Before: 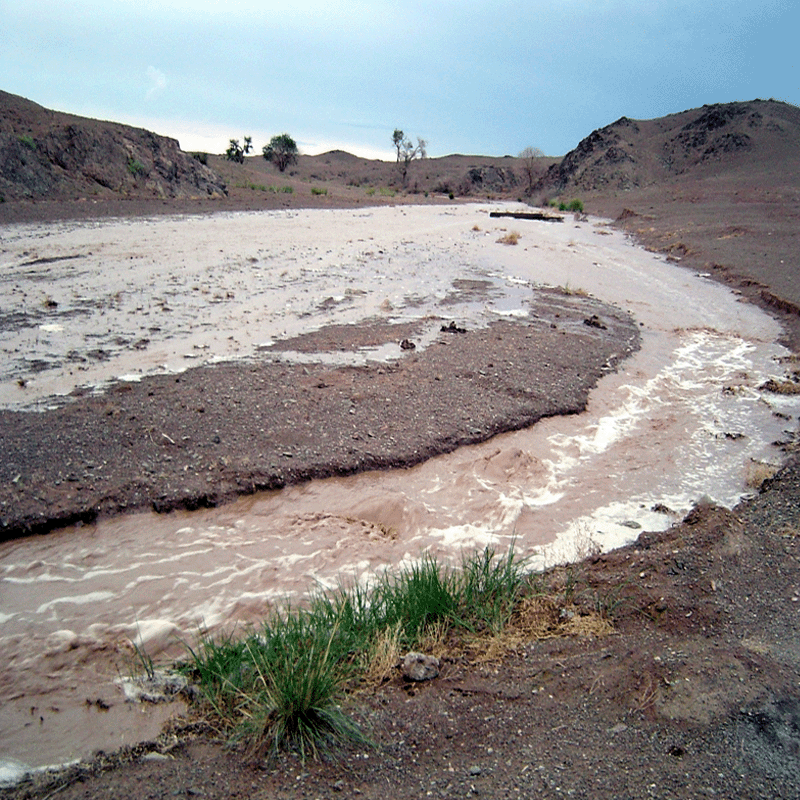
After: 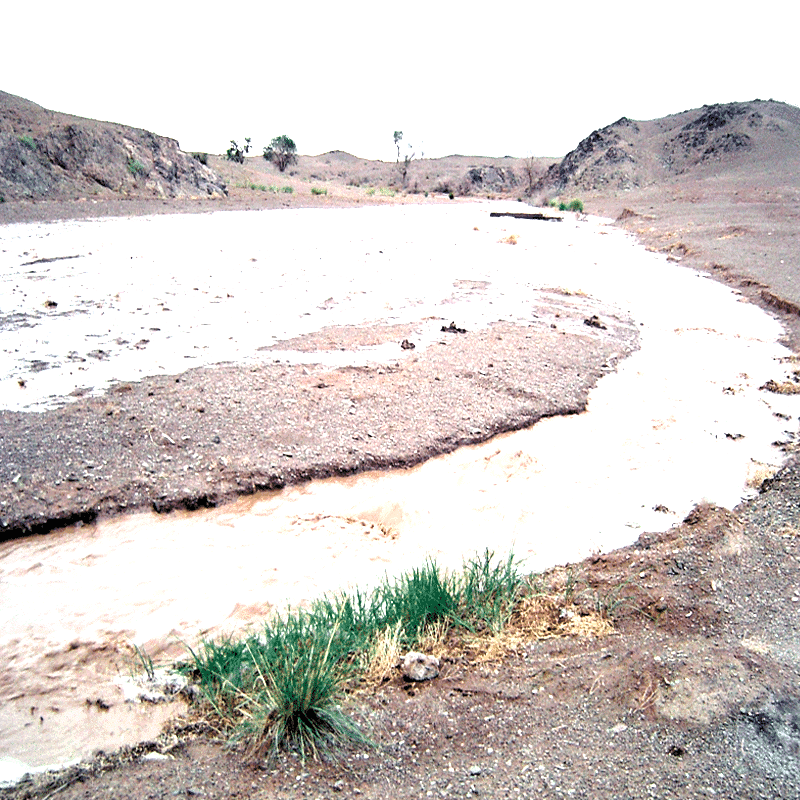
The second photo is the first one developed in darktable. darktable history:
exposure: black level correction 0, exposure 2 EV, compensate highlight preservation false
color balance rgb: global vibrance 6.81%, saturation formula JzAzBz (2021)
color zones: curves: ch0 [(0, 0.5) (0.125, 0.4) (0.25, 0.5) (0.375, 0.4) (0.5, 0.4) (0.625, 0.6) (0.75, 0.6) (0.875, 0.5)]; ch1 [(0, 0.35) (0.125, 0.45) (0.25, 0.35) (0.375, 0.35) (0.5, 0.35) (0.625, 0.35) (0.75, 0.45) (0.875, 0.35)]; ch2 [(0, 0.6) (0.125, 0.5) (0.25, 0.5) (0.375, 0.6) (0.5, 0.6) (0.625, 0.5) (0.75, 0.5) (0.875, 0.5)]
